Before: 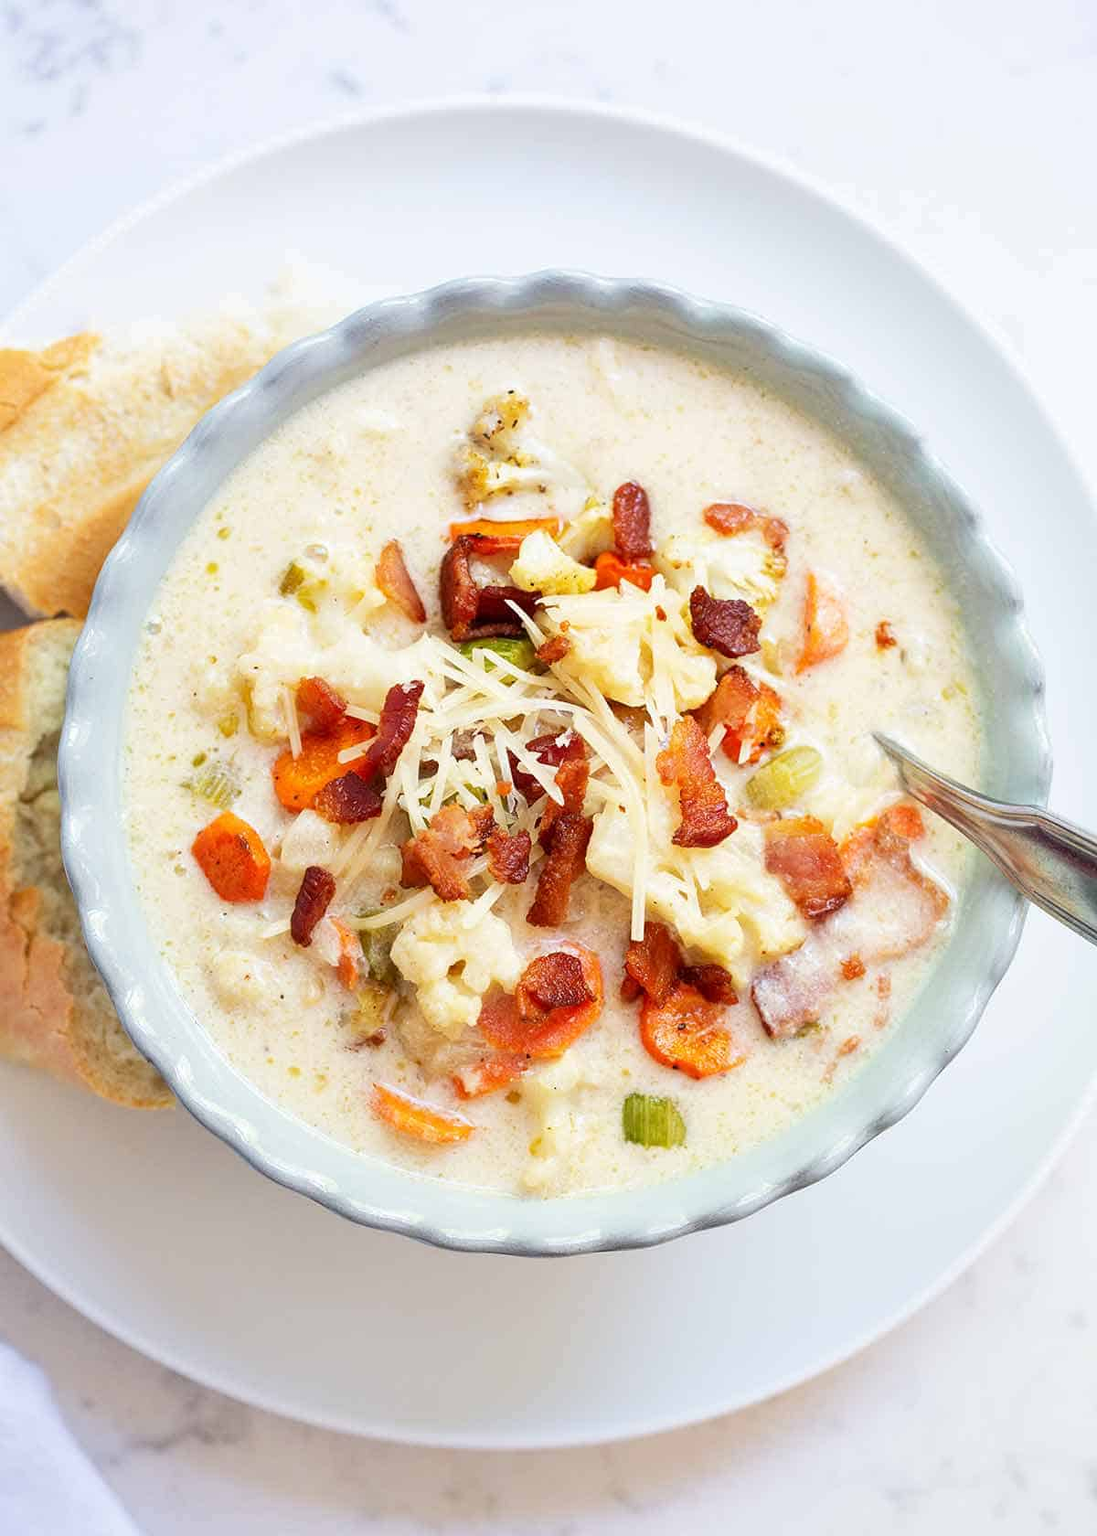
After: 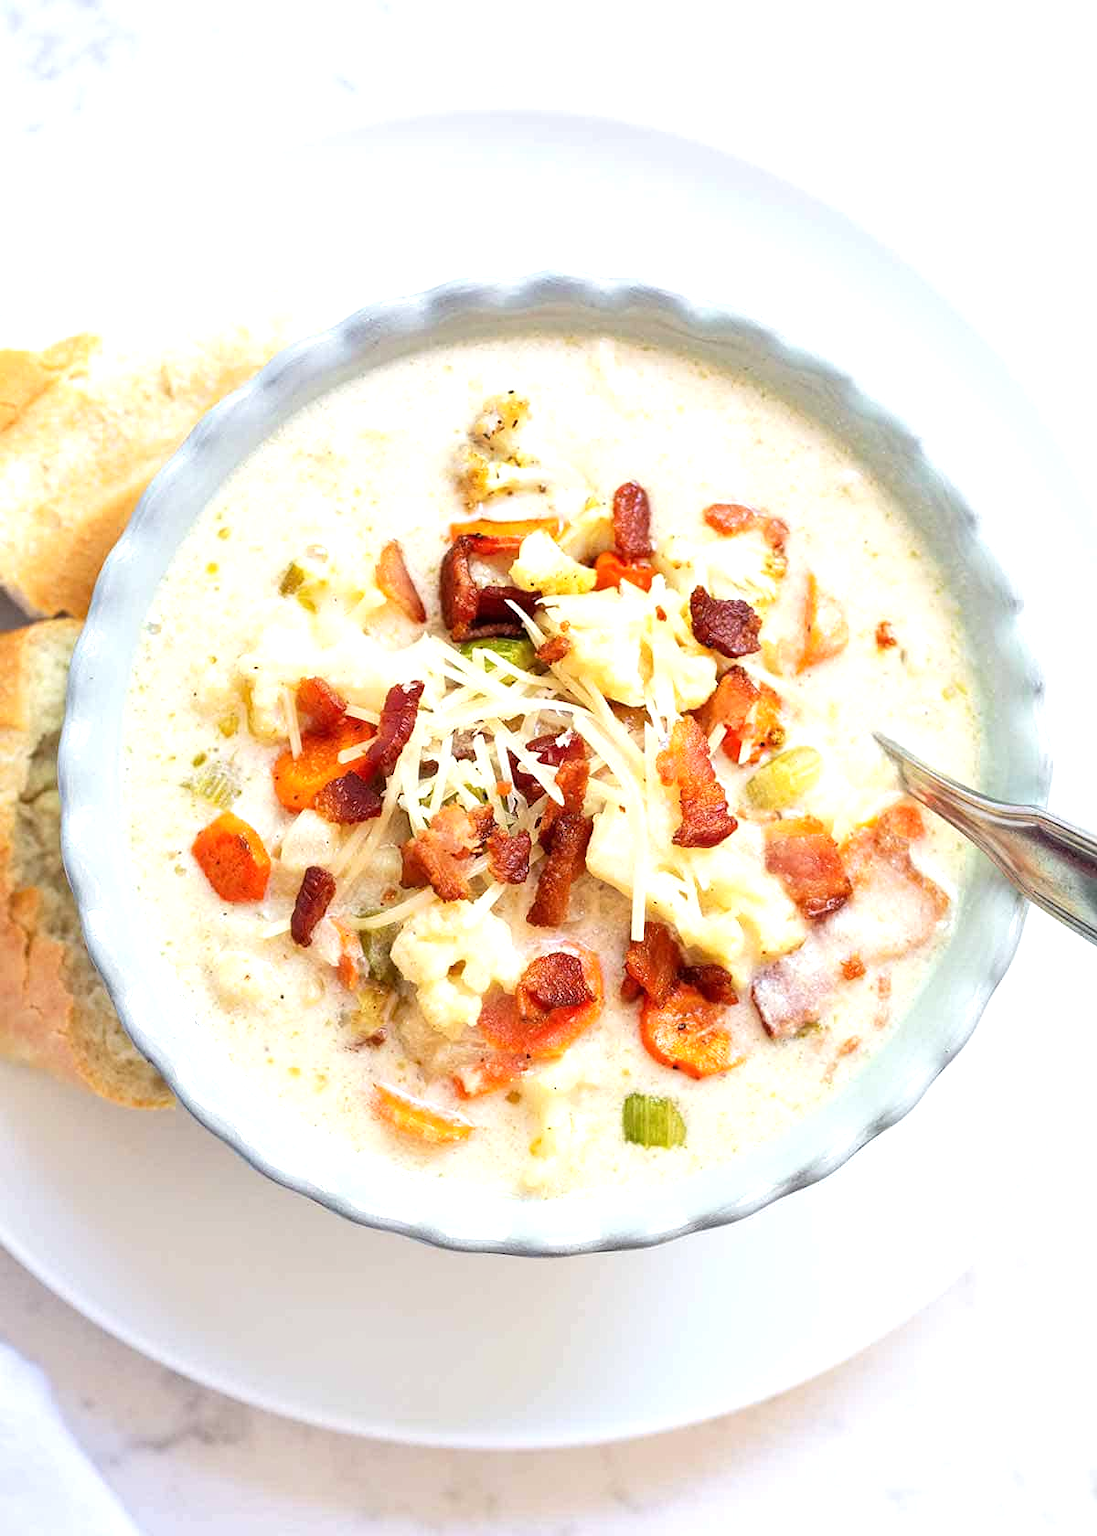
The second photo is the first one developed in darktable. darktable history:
tone equalizer: -8 EV -0.415 EV, -7 EV -0.38 EV, -6 EV -0.295 EV, -5 EV -0.212 EV, -3 EV 0.196 EV, -2 EV 0.304 EV, -1 EV 0.382 EV, +0 EV 0.422 EV
